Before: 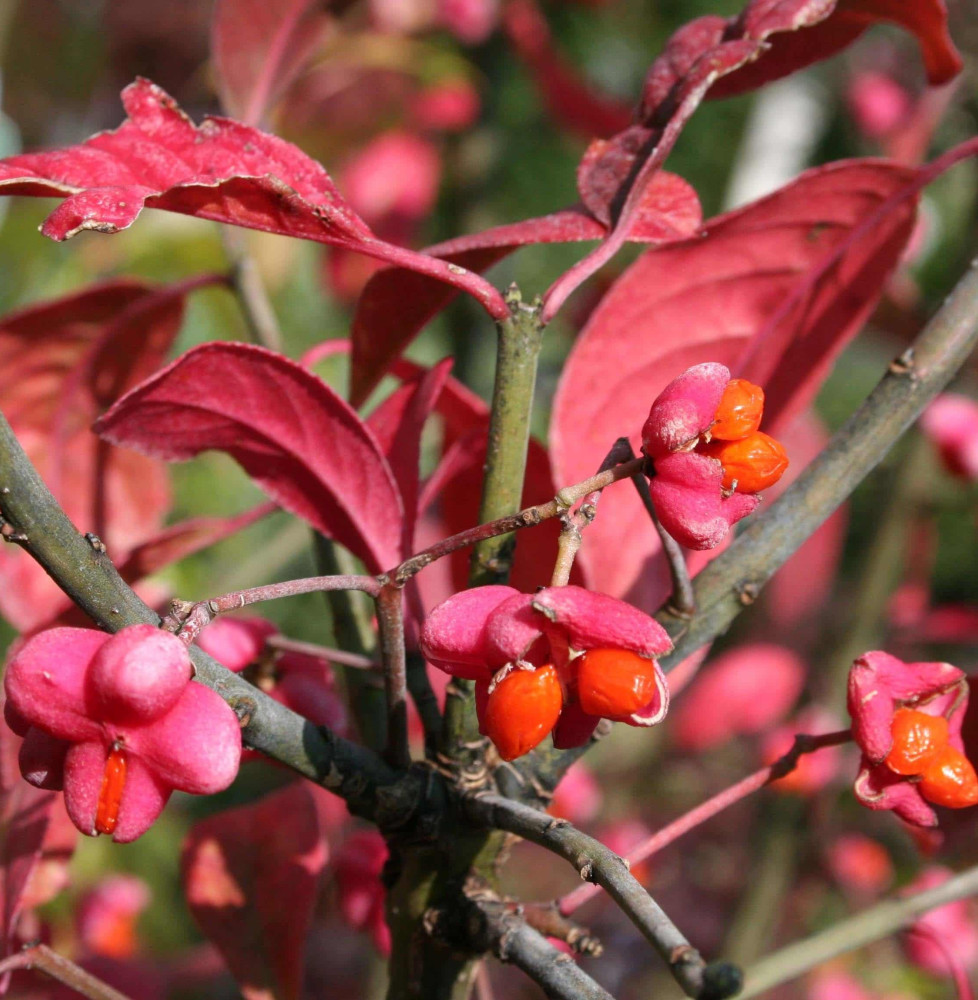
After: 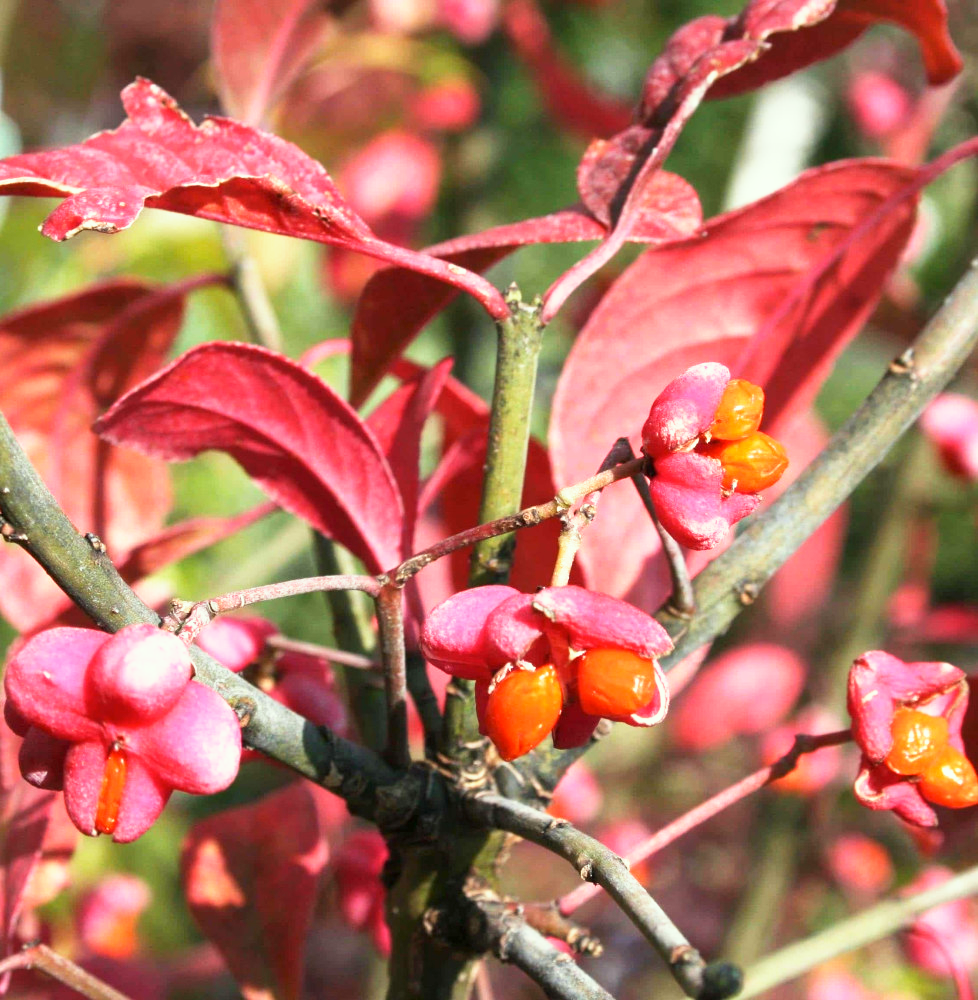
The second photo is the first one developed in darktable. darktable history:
base curve: curves: ch0 [(0, 0) (0.495, 0.917) (1, 1)], preserve colors none
color correction: highlights a* -4.73, highlights b* 5.06, saturation 0.97
white balance: emerald 1
